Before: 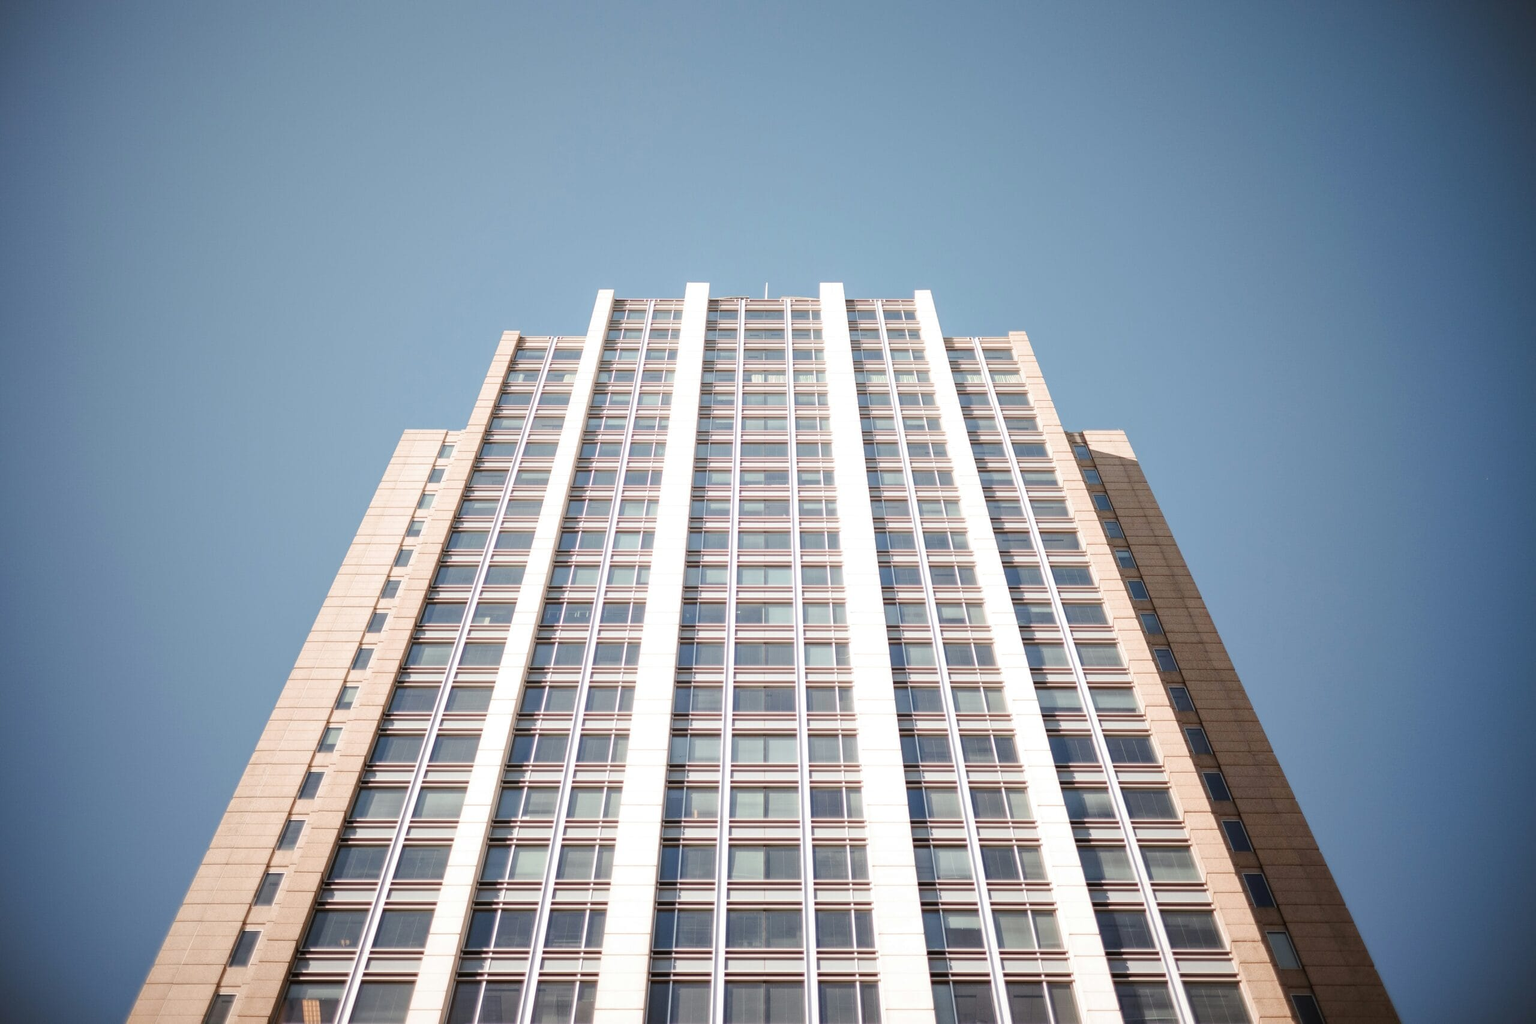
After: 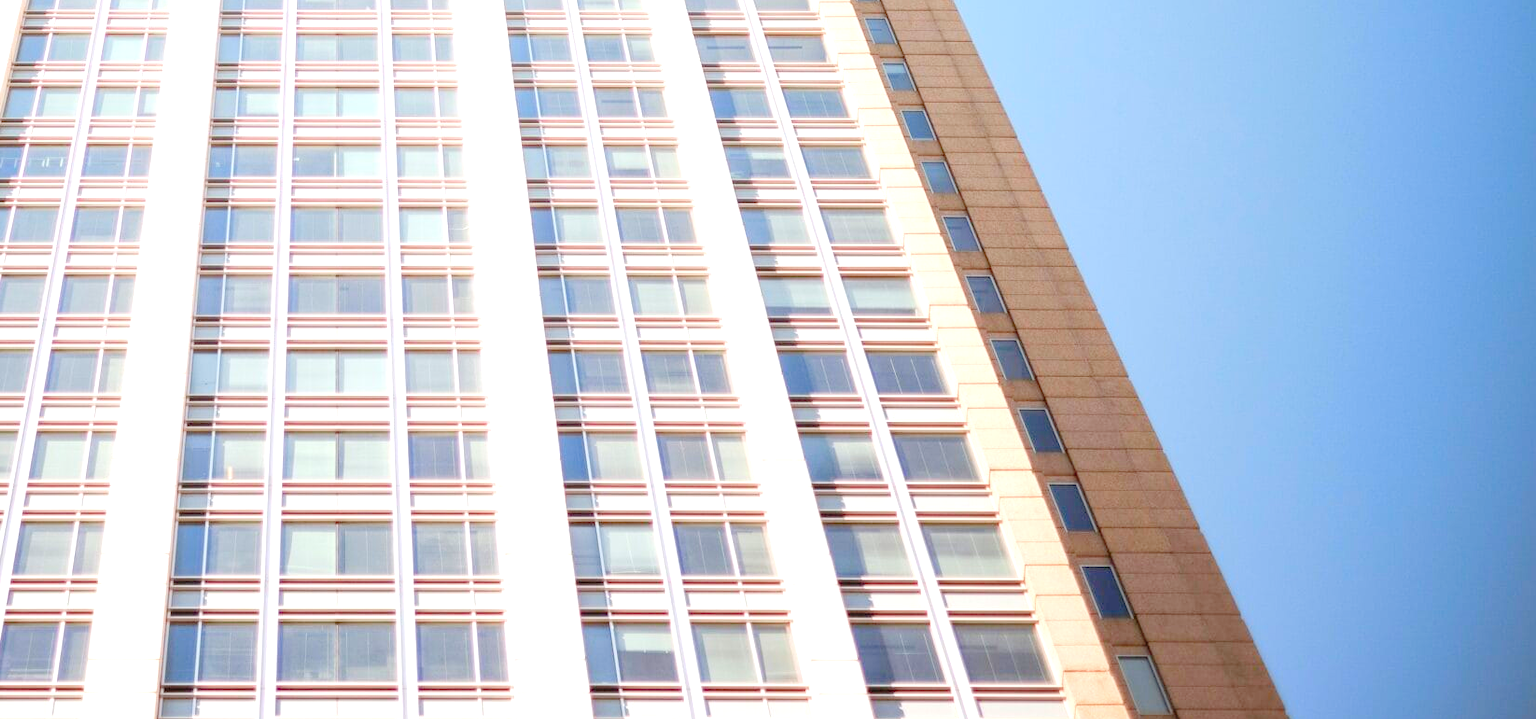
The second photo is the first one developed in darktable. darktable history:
crop and rotate: left 35.669%, top 49.815%, bottom 4.991%
levels: white 99.89%, levels [0.008, 0.318, 0.836]
